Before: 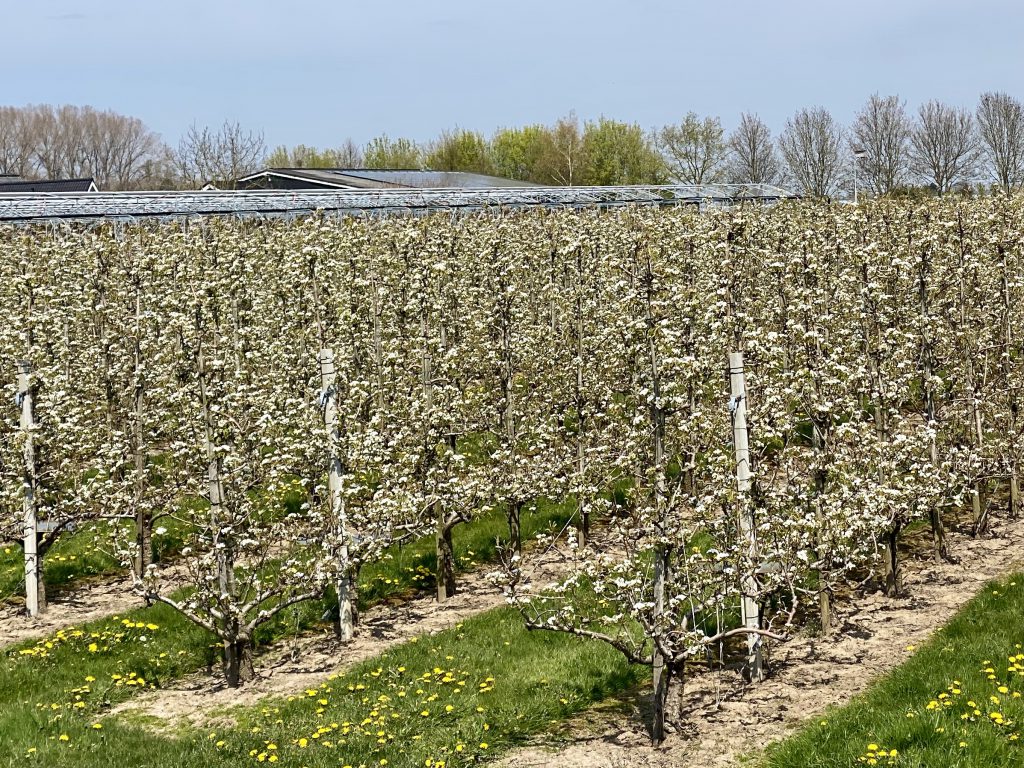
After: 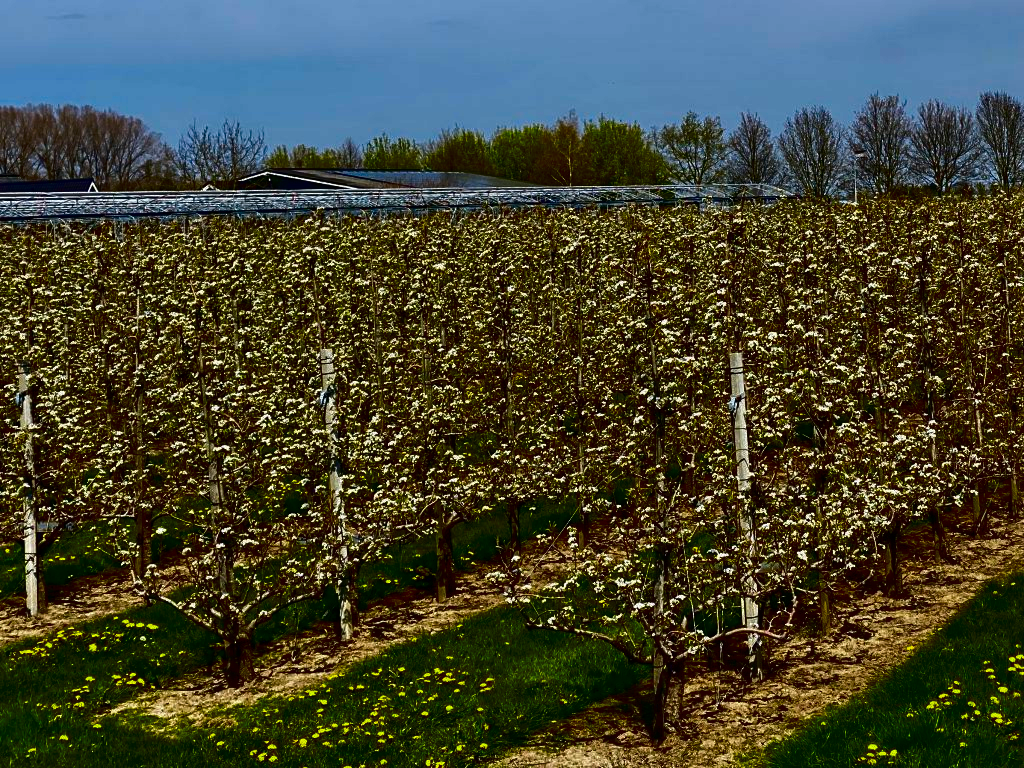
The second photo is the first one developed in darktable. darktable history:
contrast brightness saturation: brightness -0.989, saturation 0.999
